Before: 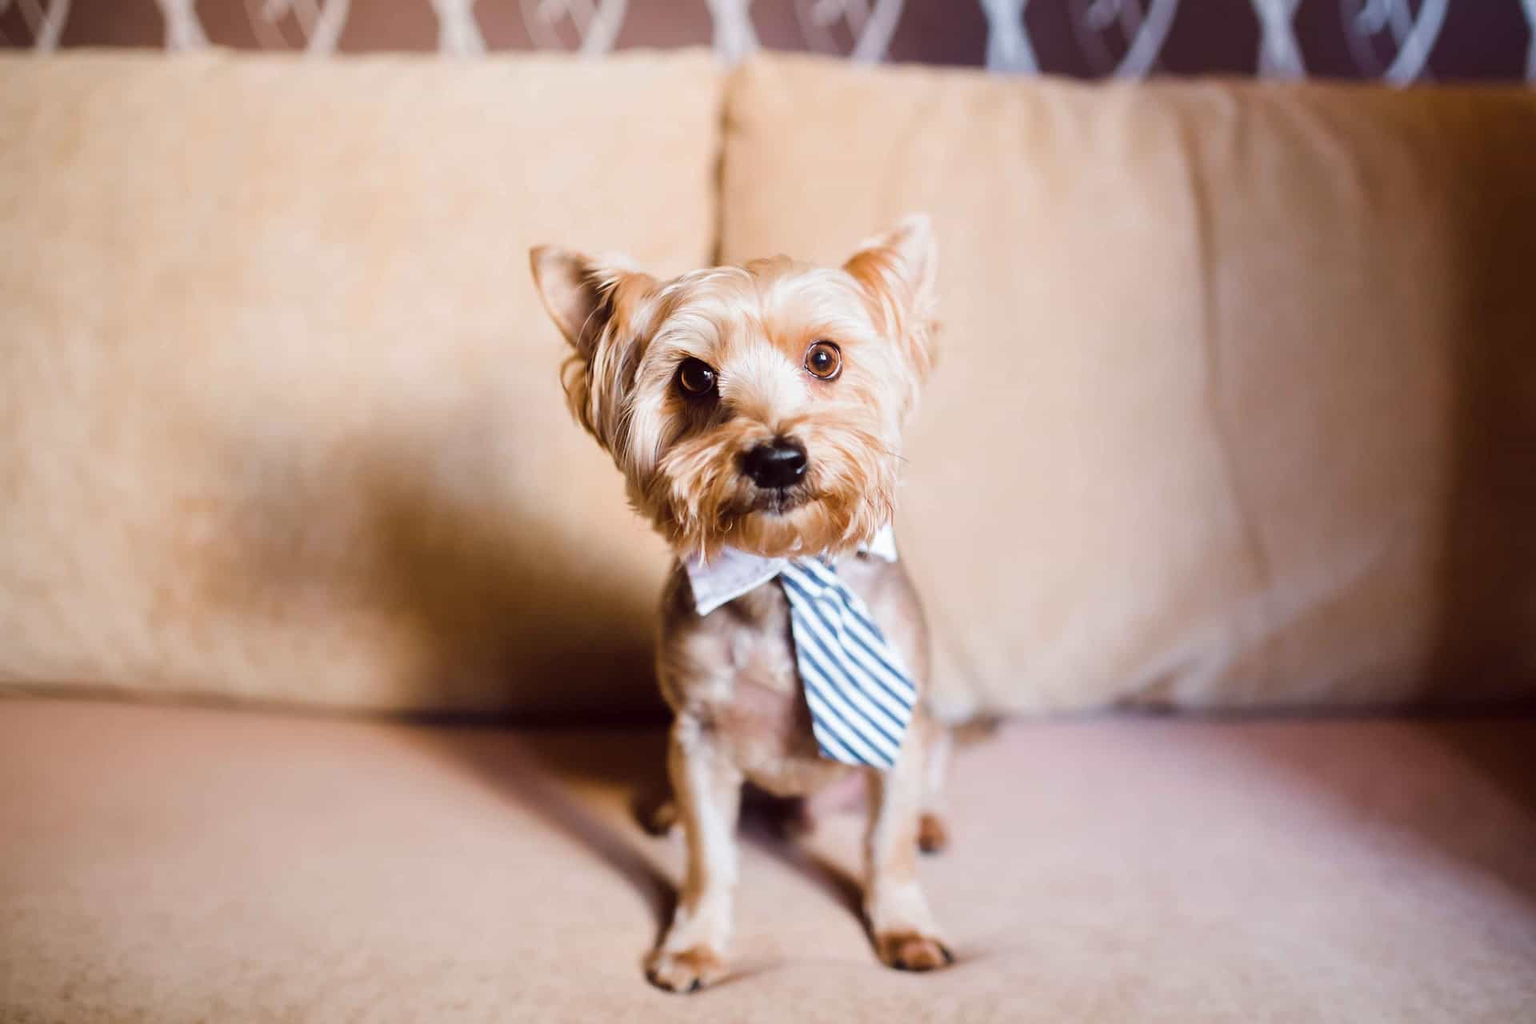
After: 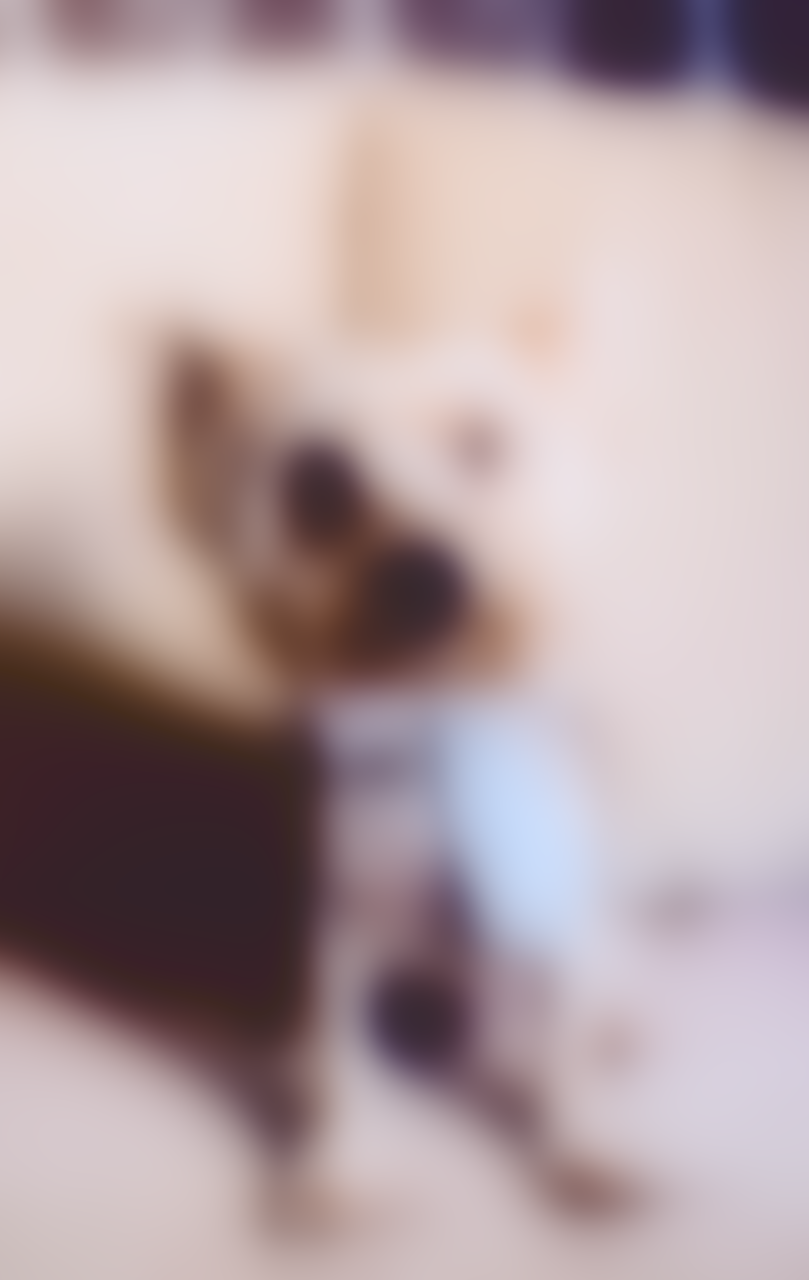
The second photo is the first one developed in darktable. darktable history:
color balance rgb: shadows lift › chroma 3%, shadows lift › hue 280.8°, power › hue 330°, highlights gain › chroma 3%, highlights gain › hue 75.6°, global offset › luminance 2%, perceptual saturation grading › global saturation 20%, perceptual saturation grading › highlights -25%, perceptual saturation grading › shadows 50%, global vibrance 20.33%
lowpass: radius 31.92, contrast 1.72, brightness -0.98, saturation 0.94
crop: left 28.583%, right 29.231%
white balance: red 0.926, green 1.003, blue 1.133
